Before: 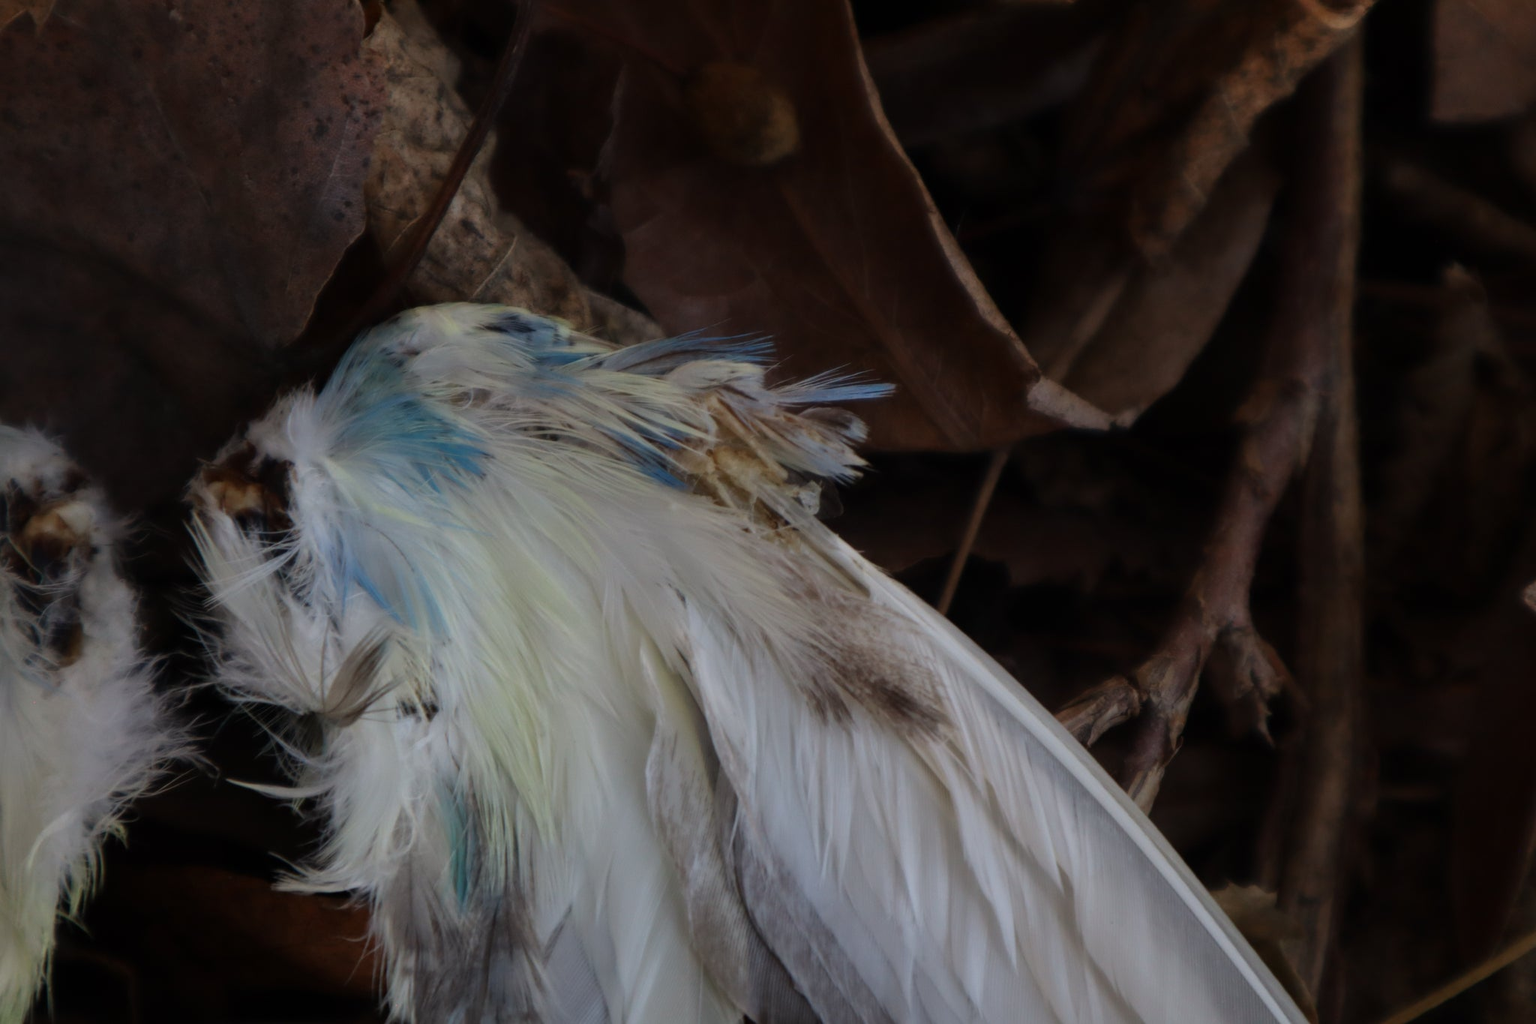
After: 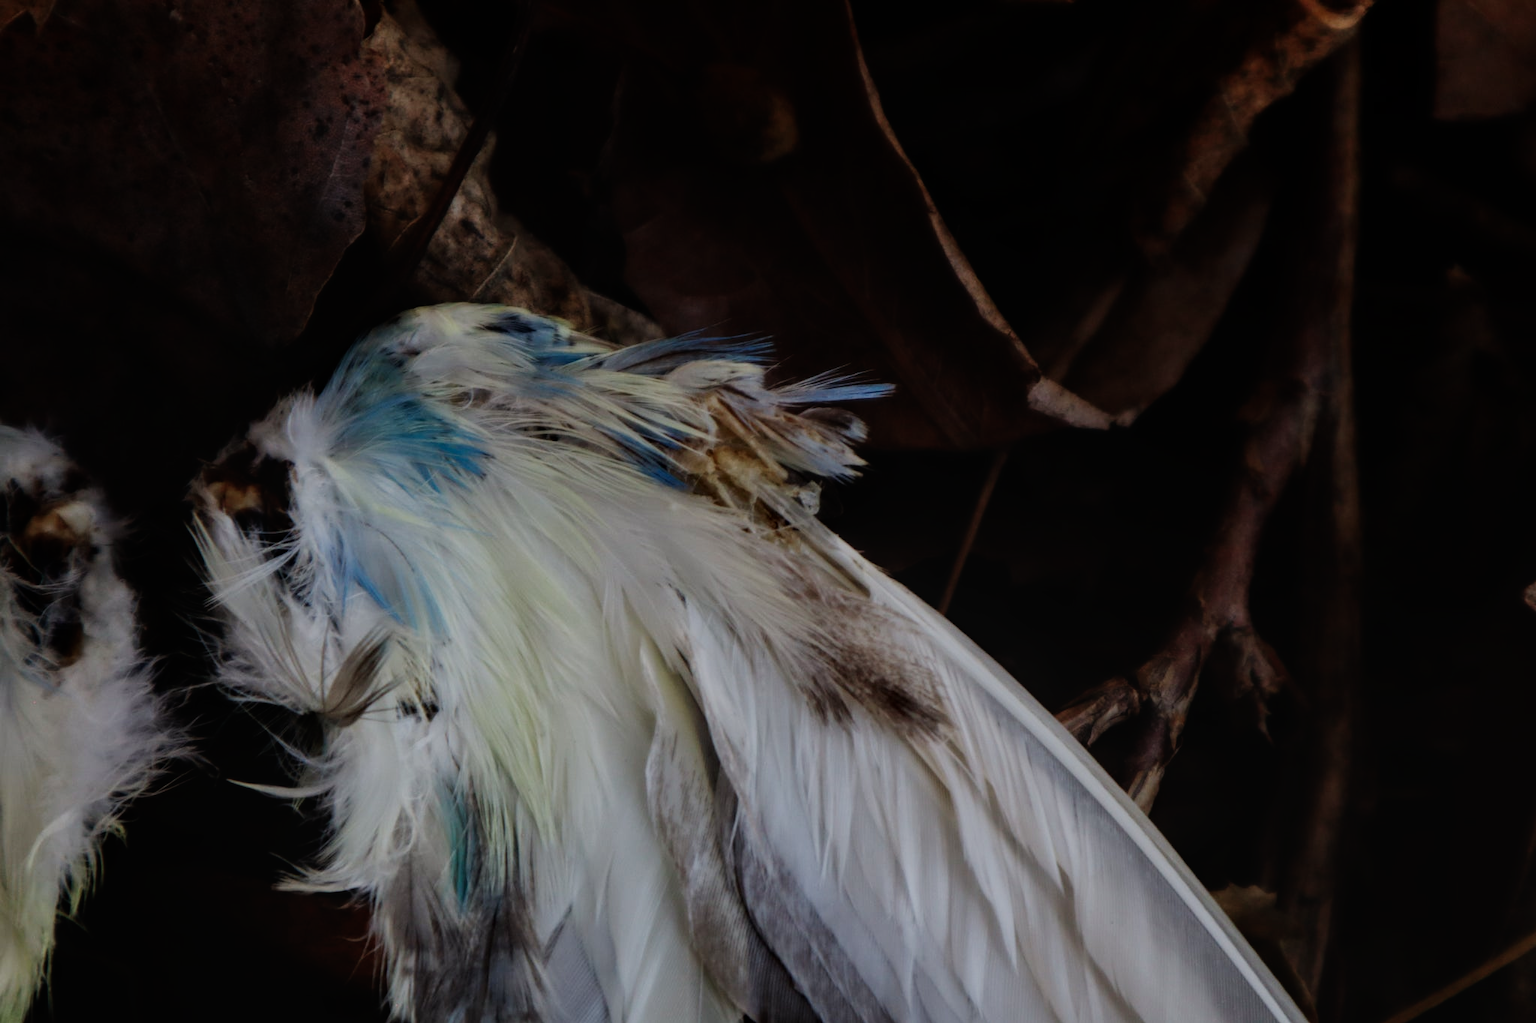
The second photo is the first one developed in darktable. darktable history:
local contrast: detail 110%
sigmoid: contrast 1.69, skew -0.23, preserve hue 0%, red attenuation 0.1, red rotation 0.035, green attenuation 0.1, green rotation -0.017, blue attenuation 0.15, blue rotation -0.052, base primaries Rec2020
